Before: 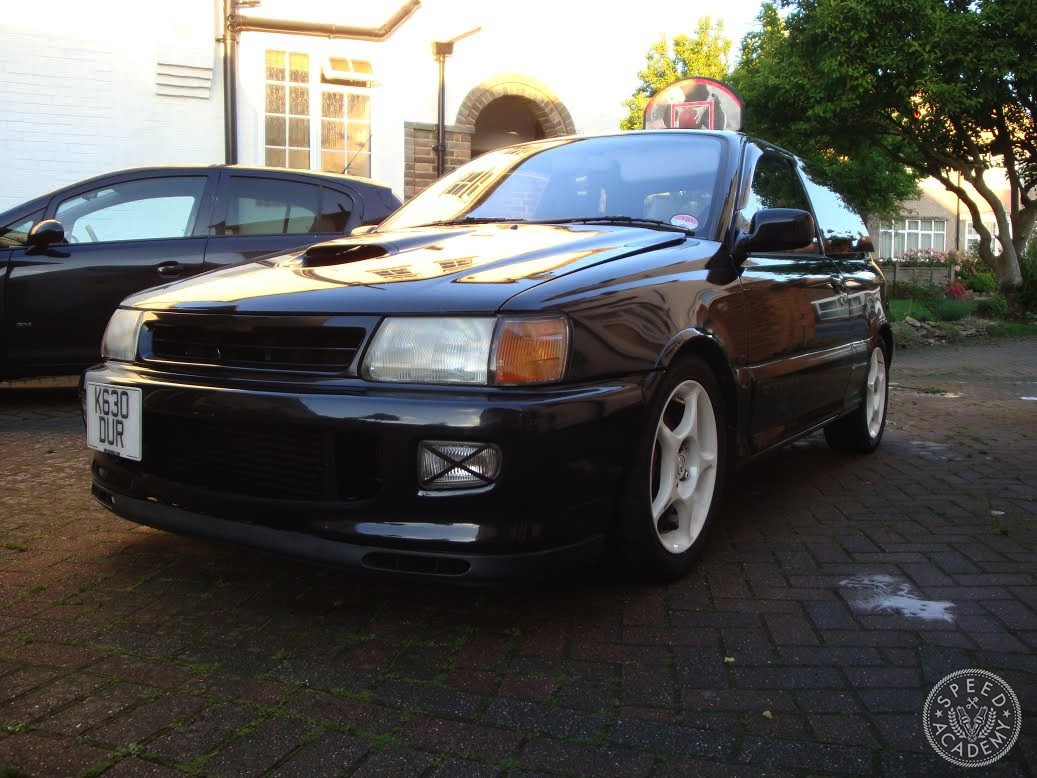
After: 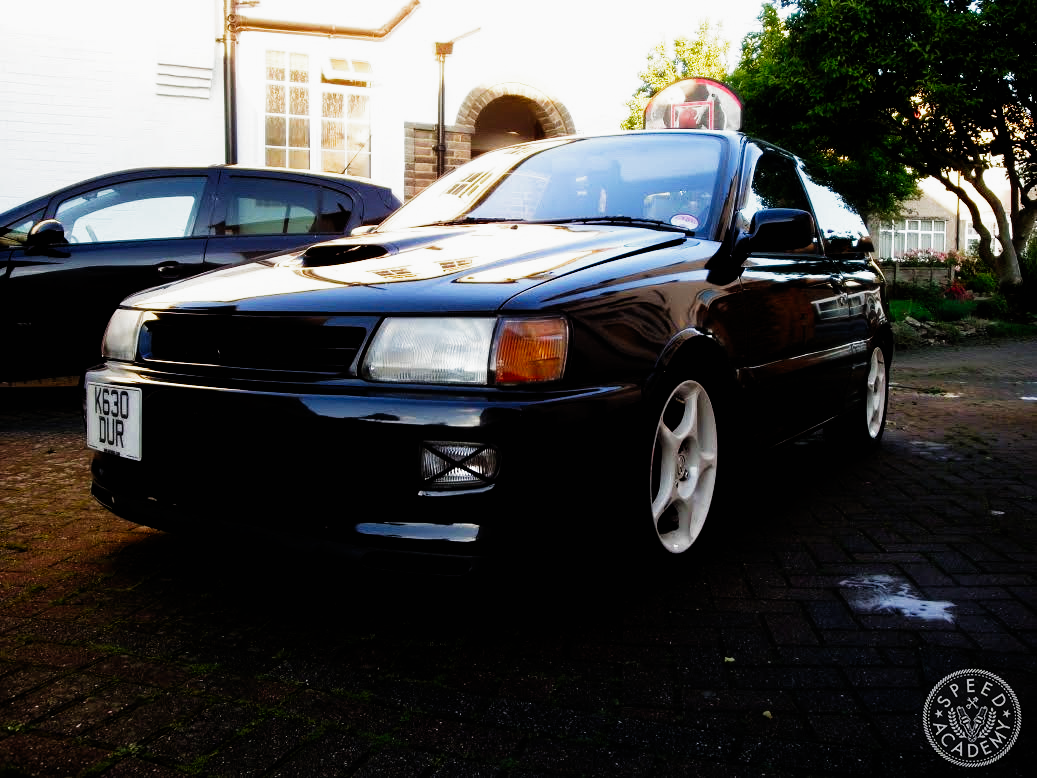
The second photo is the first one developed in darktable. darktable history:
filmic rgb: black relative exposure -5.43 EV, white relative exposure 2.85 EV, dynamic range scaling -37.61%, hardness 4.01, contrast 1.622, highlights saturation mix -1.13%, add noise in highlights 0, preserve chrominance no, color science v3 (2019), use custom middle-gray values true, contrast in highlights soft
